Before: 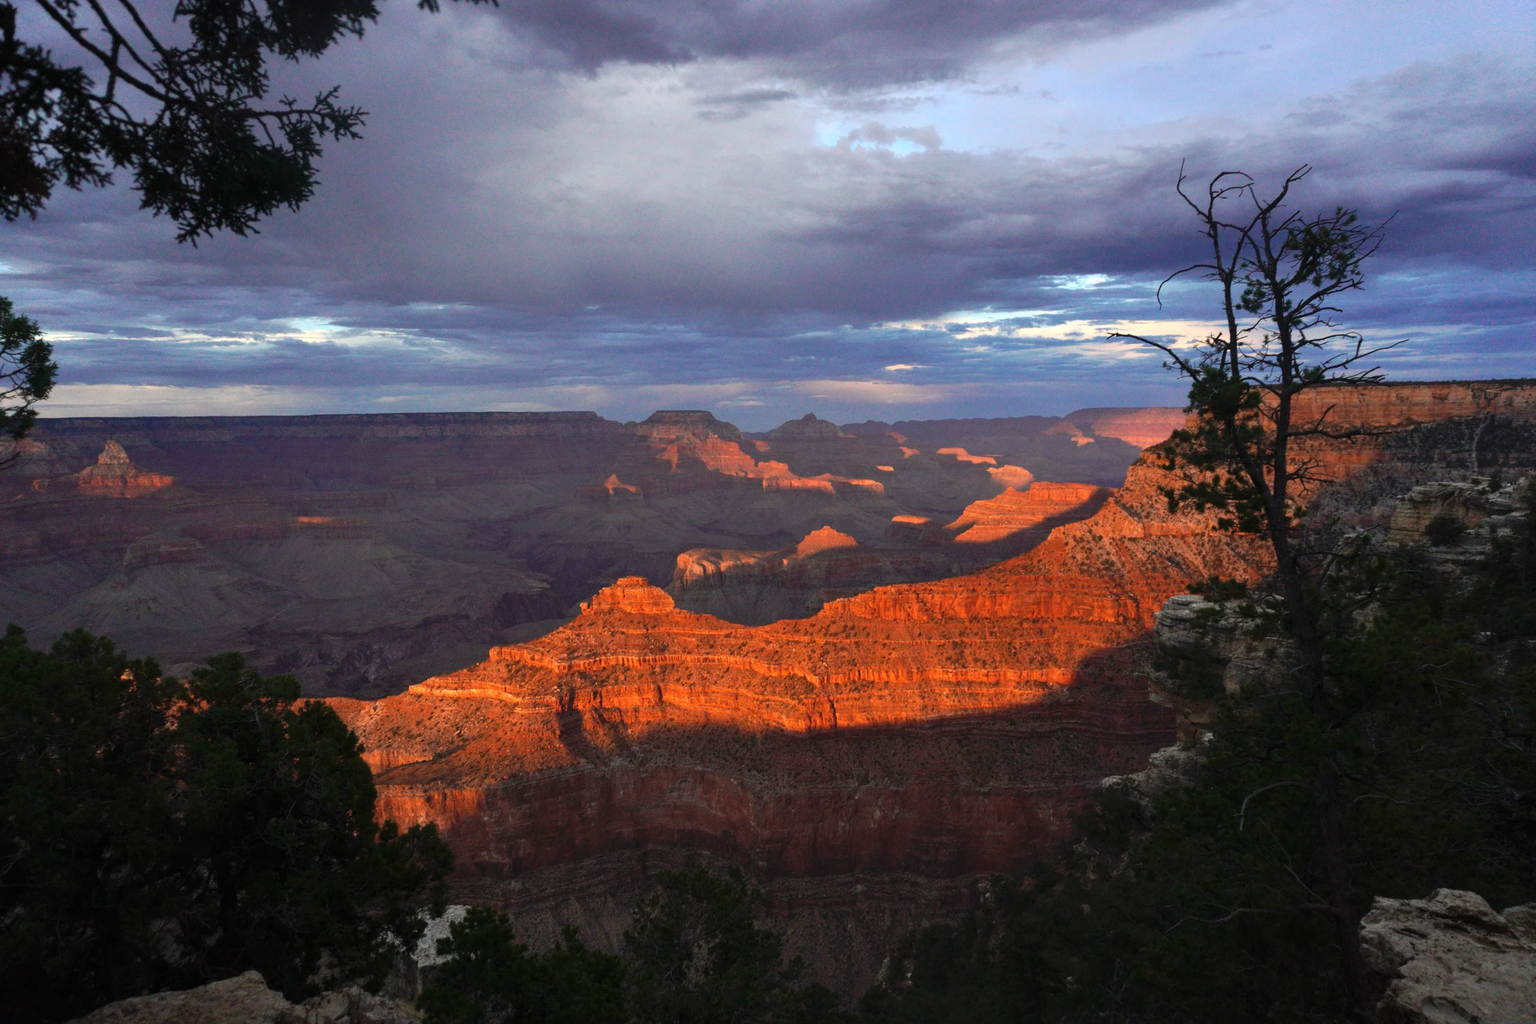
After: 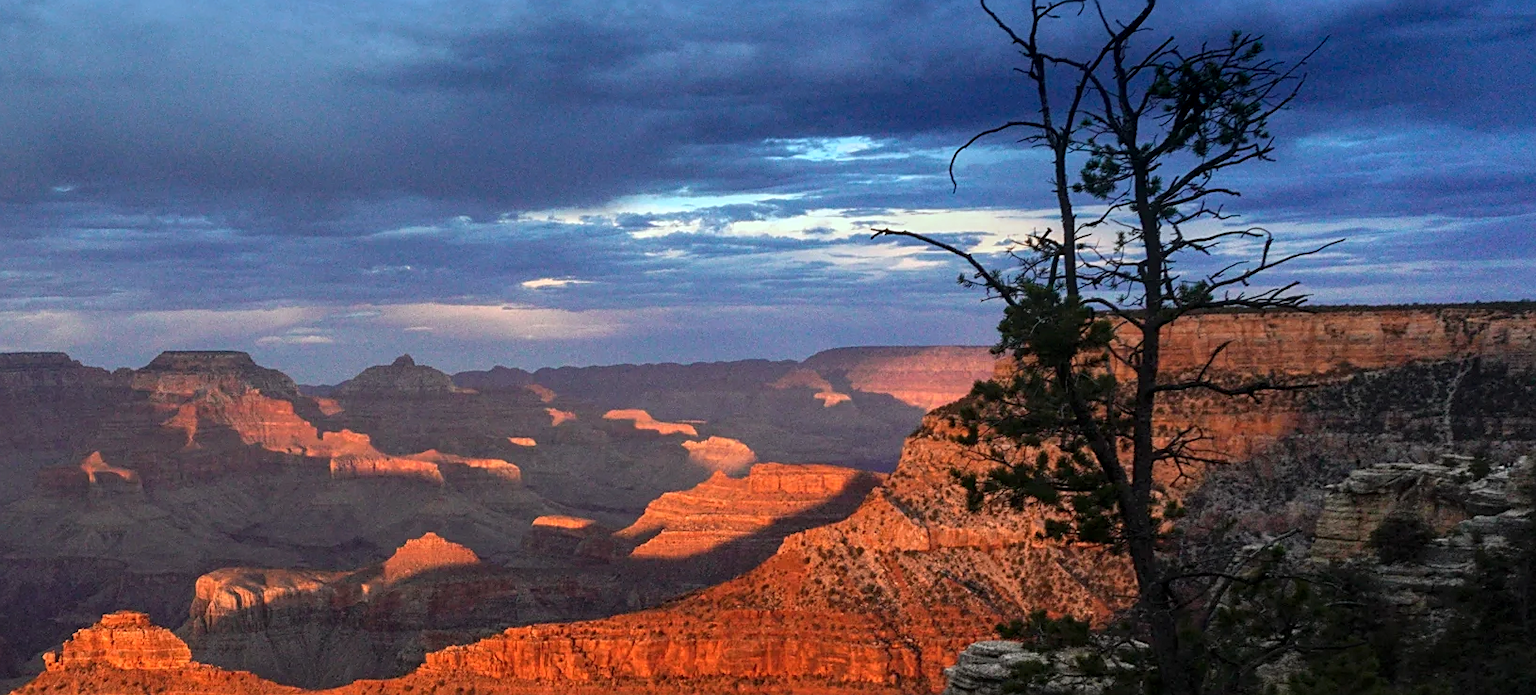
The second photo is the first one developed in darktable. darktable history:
local contrast: on, module defaults
graduated density: density 2.02 EV, hardness 44%, rotation 0.374°, offset 8.21, hue 208.8°, saturation 97%
sharpen: on, module defaults
crop: left 36.005%, top 18.293%, right 0.31%, bottom 38.444%
